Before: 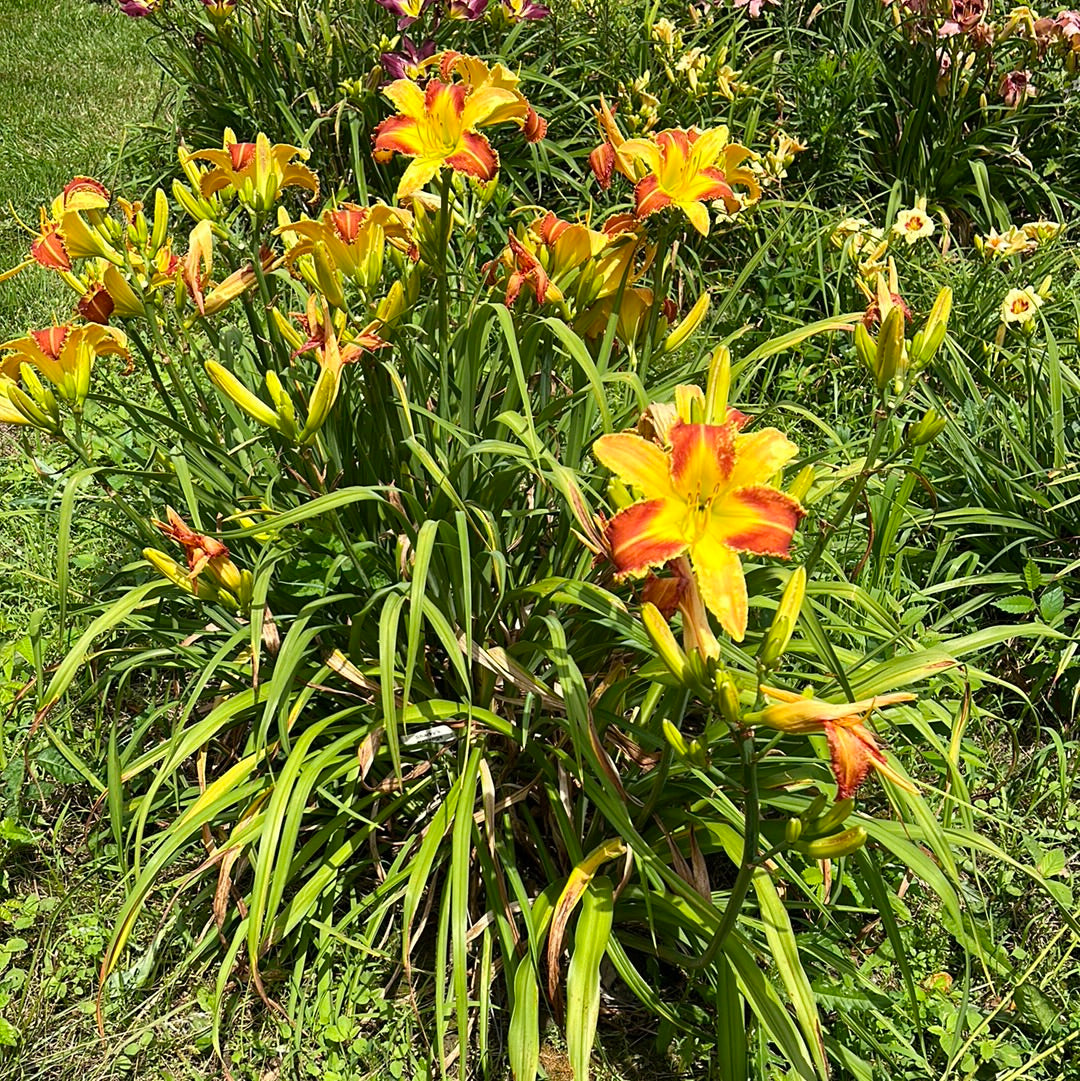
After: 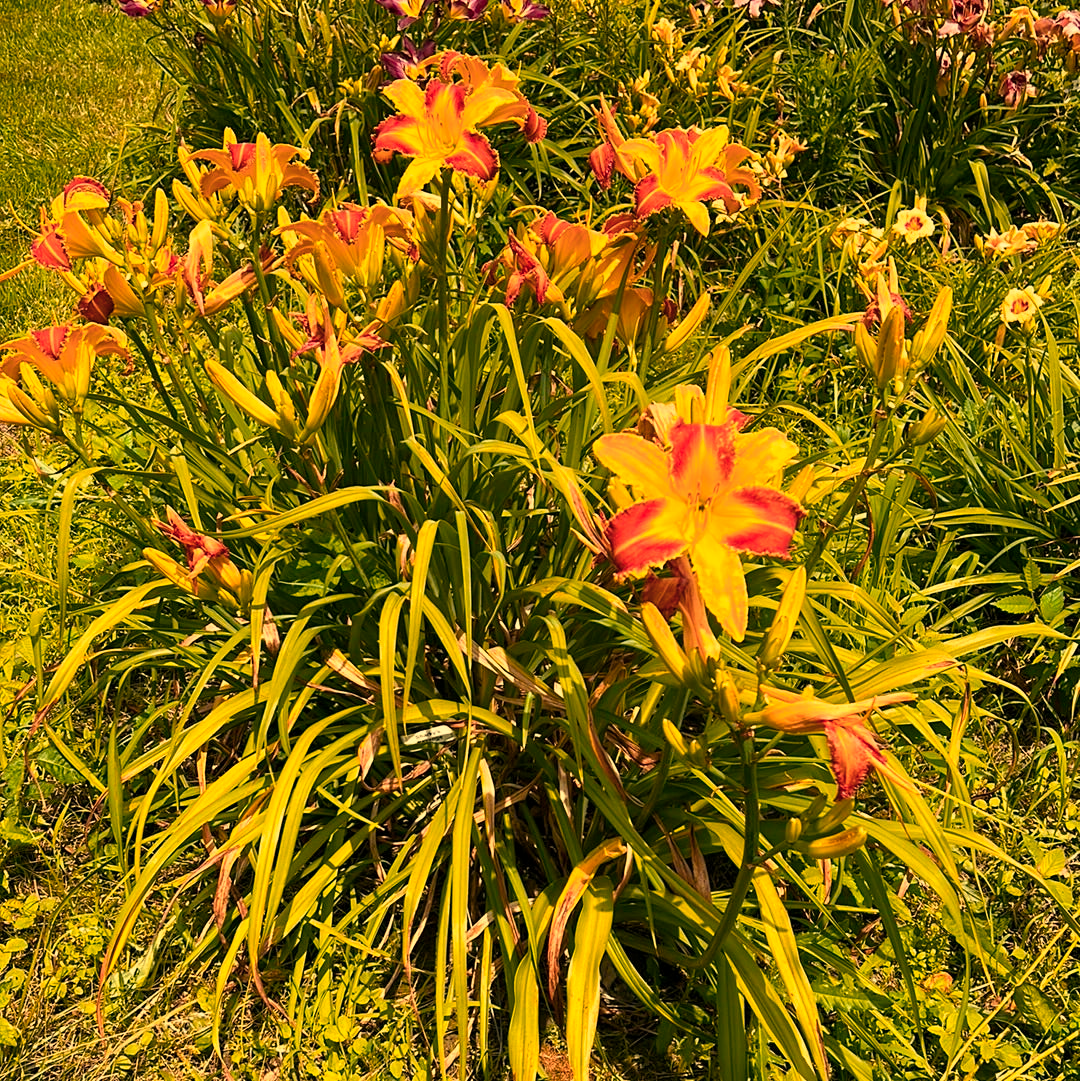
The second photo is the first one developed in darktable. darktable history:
color zones: curves: ch1 [(0, 0.469) (0.072, 0.457) (0.243, 0.494) (0.429, 0.5) (0.571, 0.5) (0.714, 0.5) (0.857, 0.5) (1, 0.469)]; ch2 [(0, 0.499) (0.143, 0.467) (0.242, 0.436) (0.429, 0.493) (0.571, 0.5) (0.714, 0.5) (0.857, 0.5) (1, 0.499)]
color balance rgb: perceptual saturation grading › global saturation 20%, global vibrance 20%
exposure: black level correction 0.001, compensate highlight preservation false
white balance: red 1.08, blue 0.791
